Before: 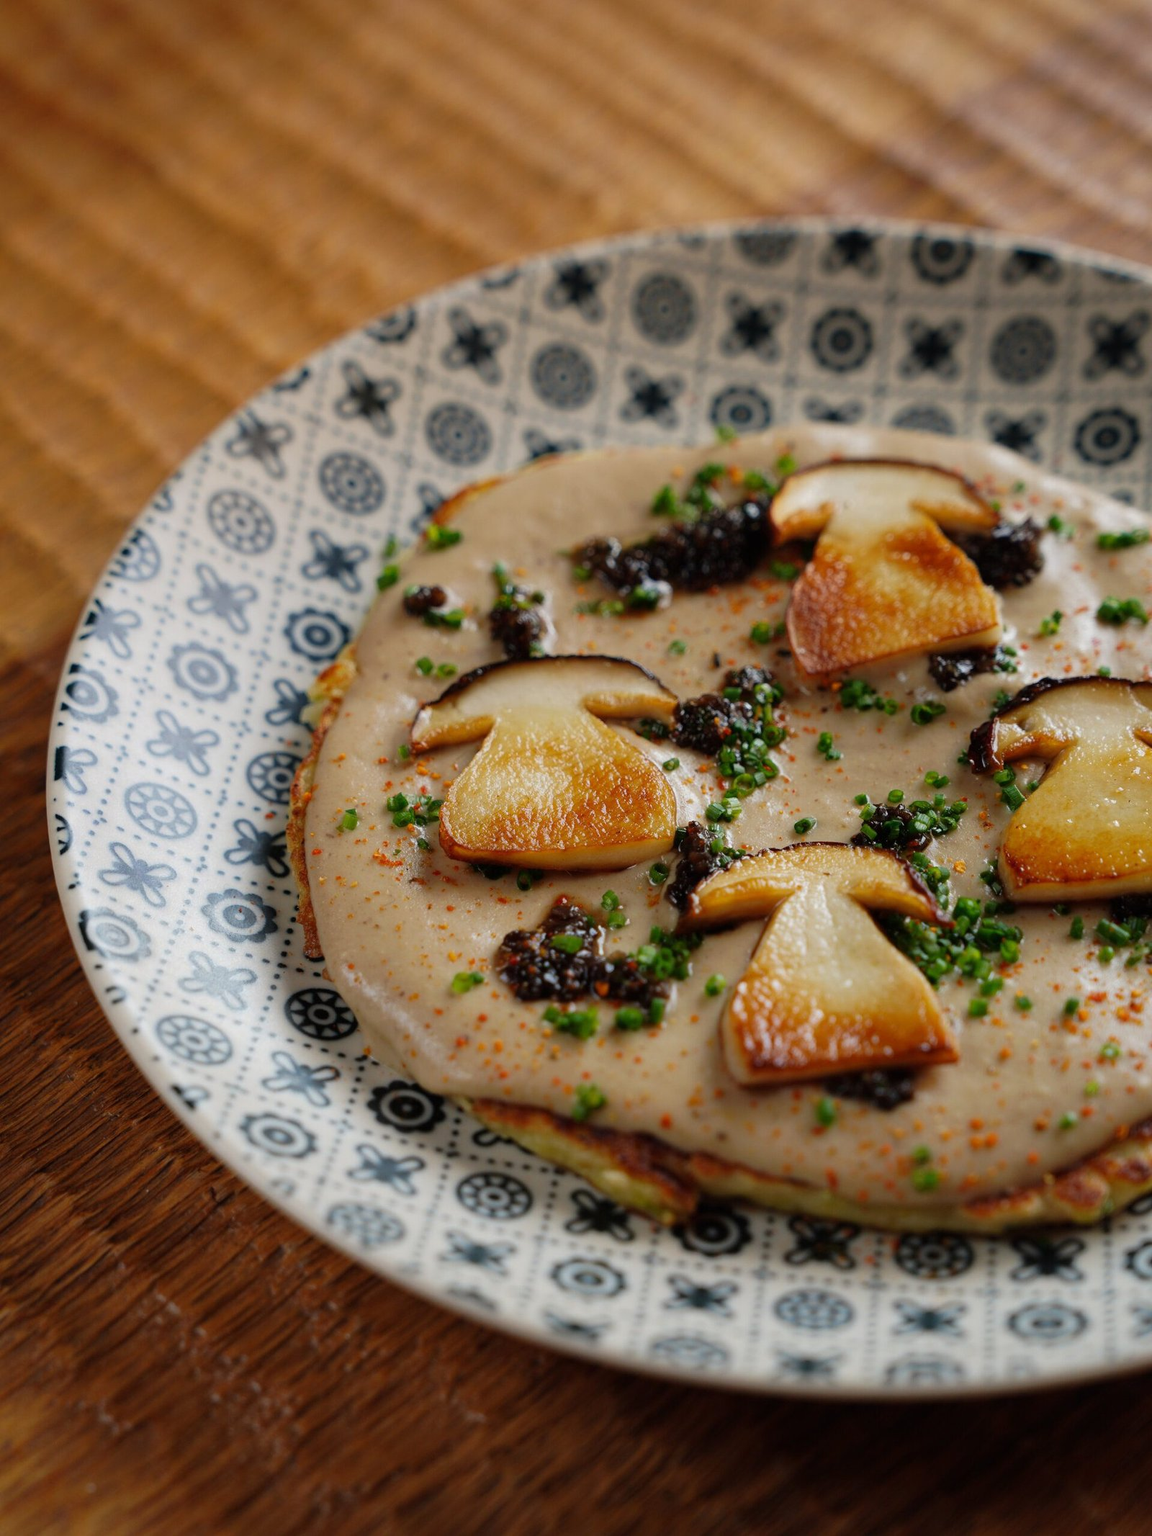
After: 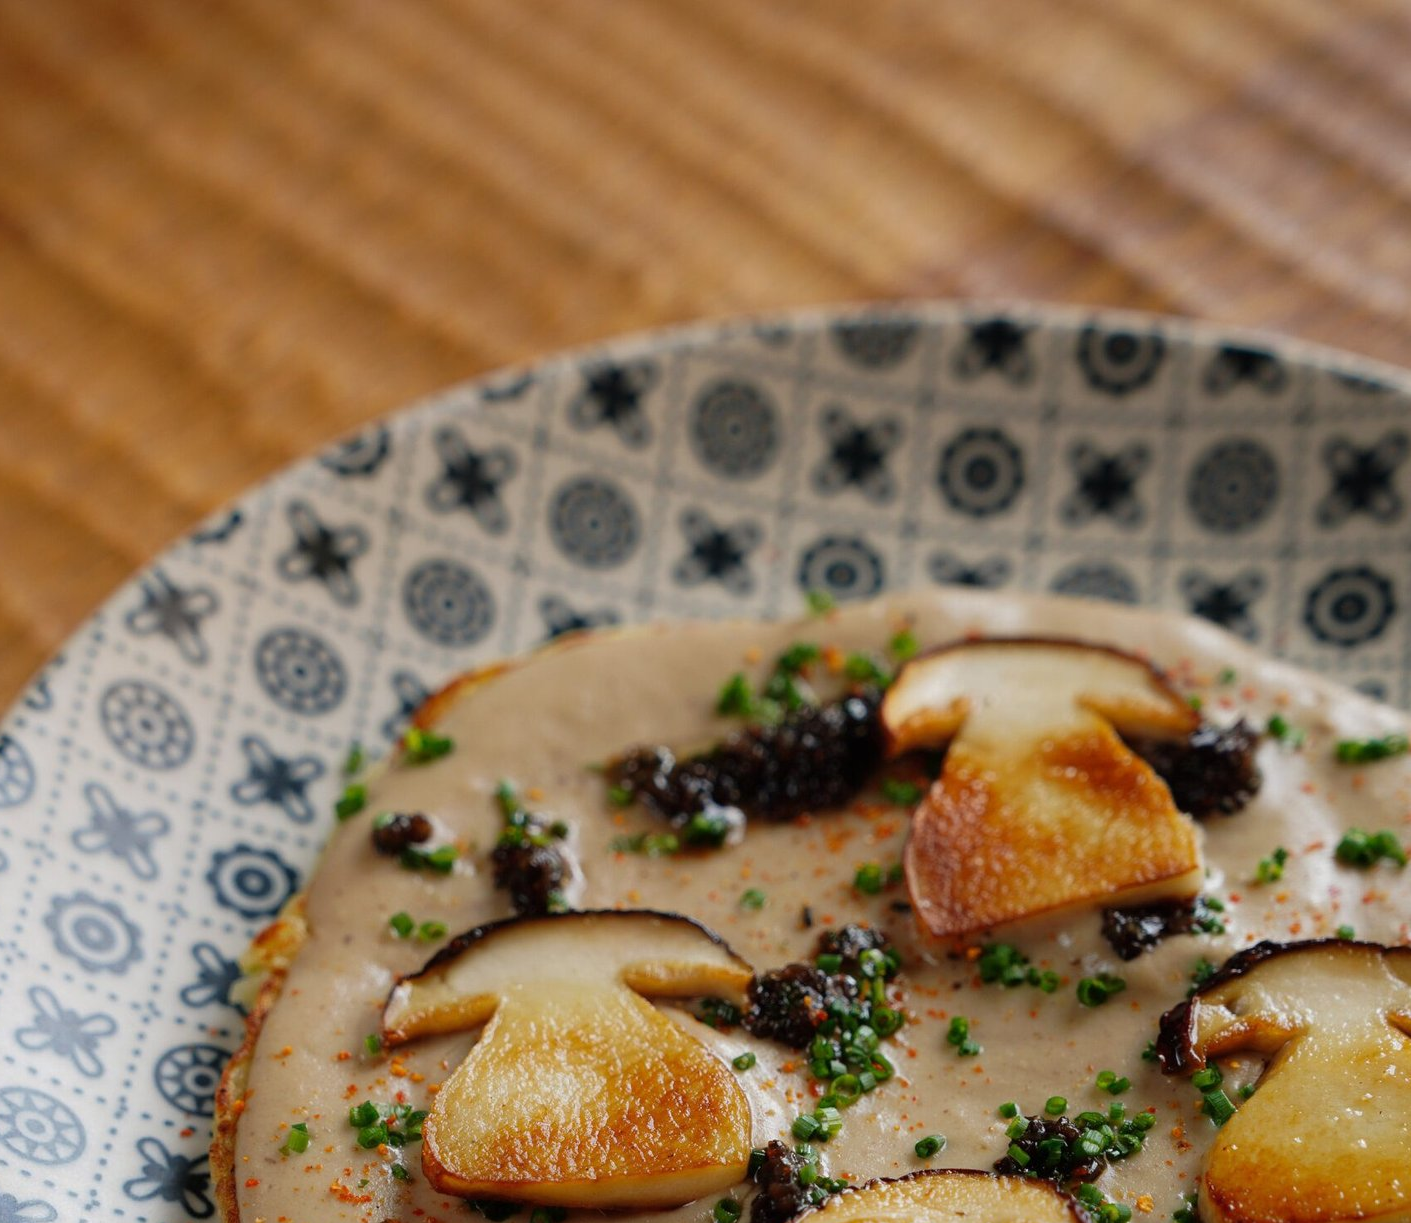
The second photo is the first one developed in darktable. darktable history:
crop and rotate: left 11.774%, bottom 42.628%
